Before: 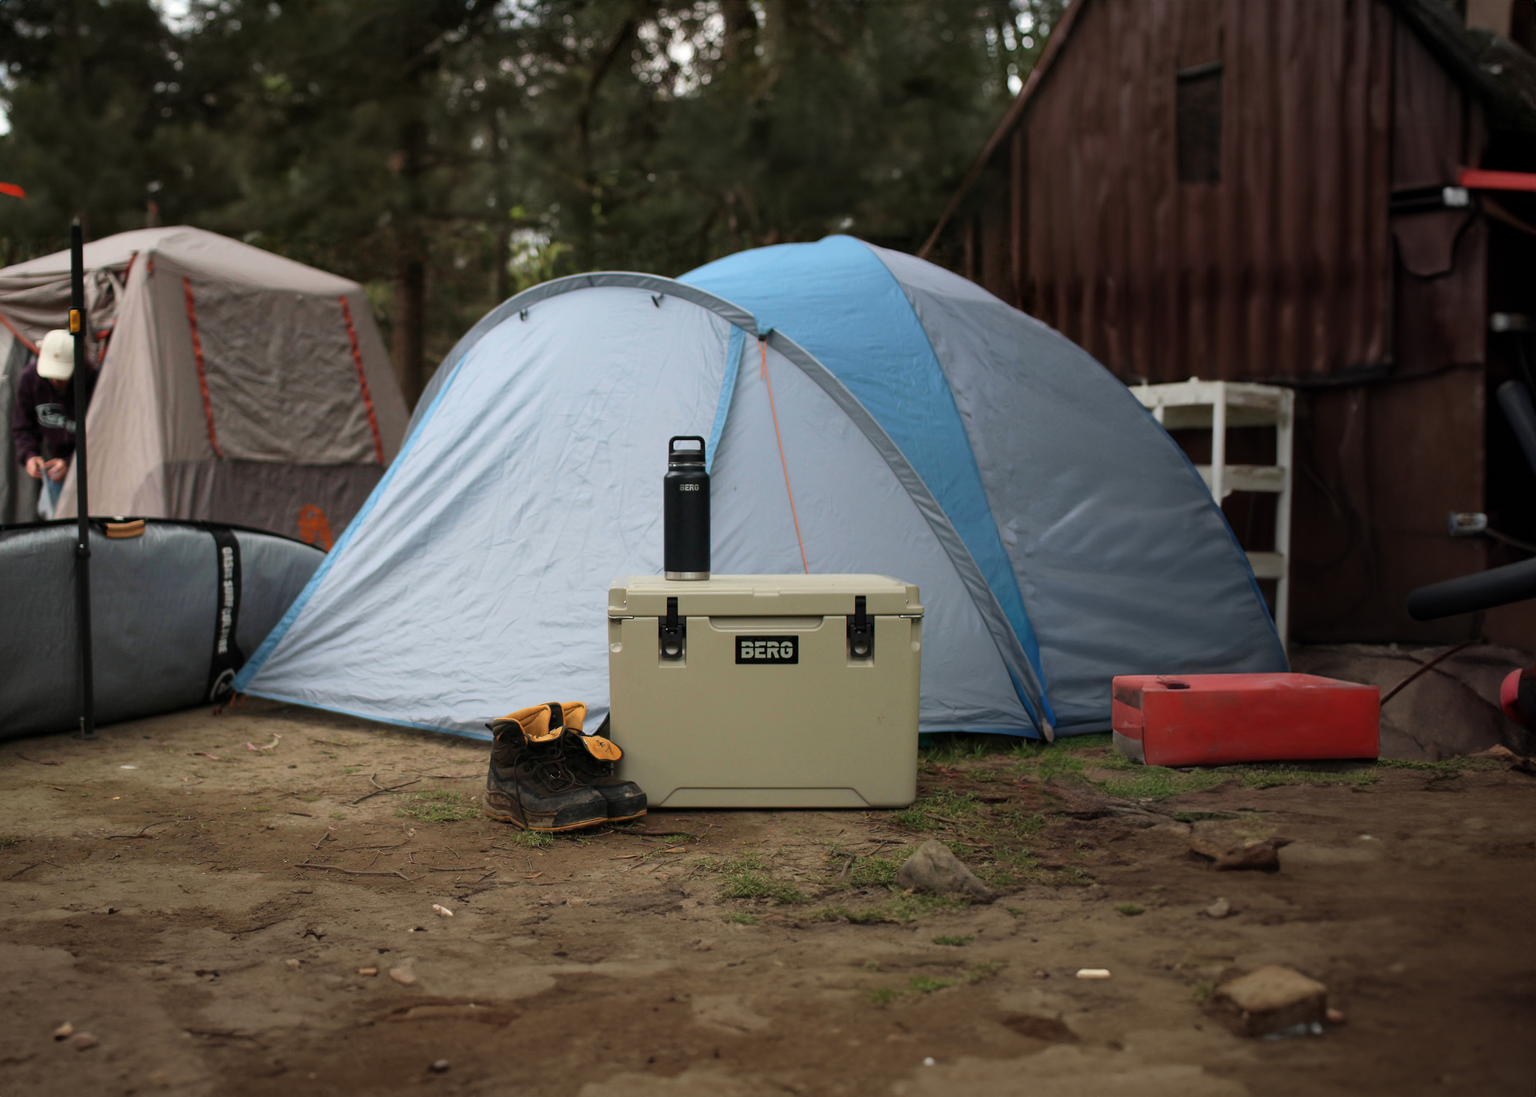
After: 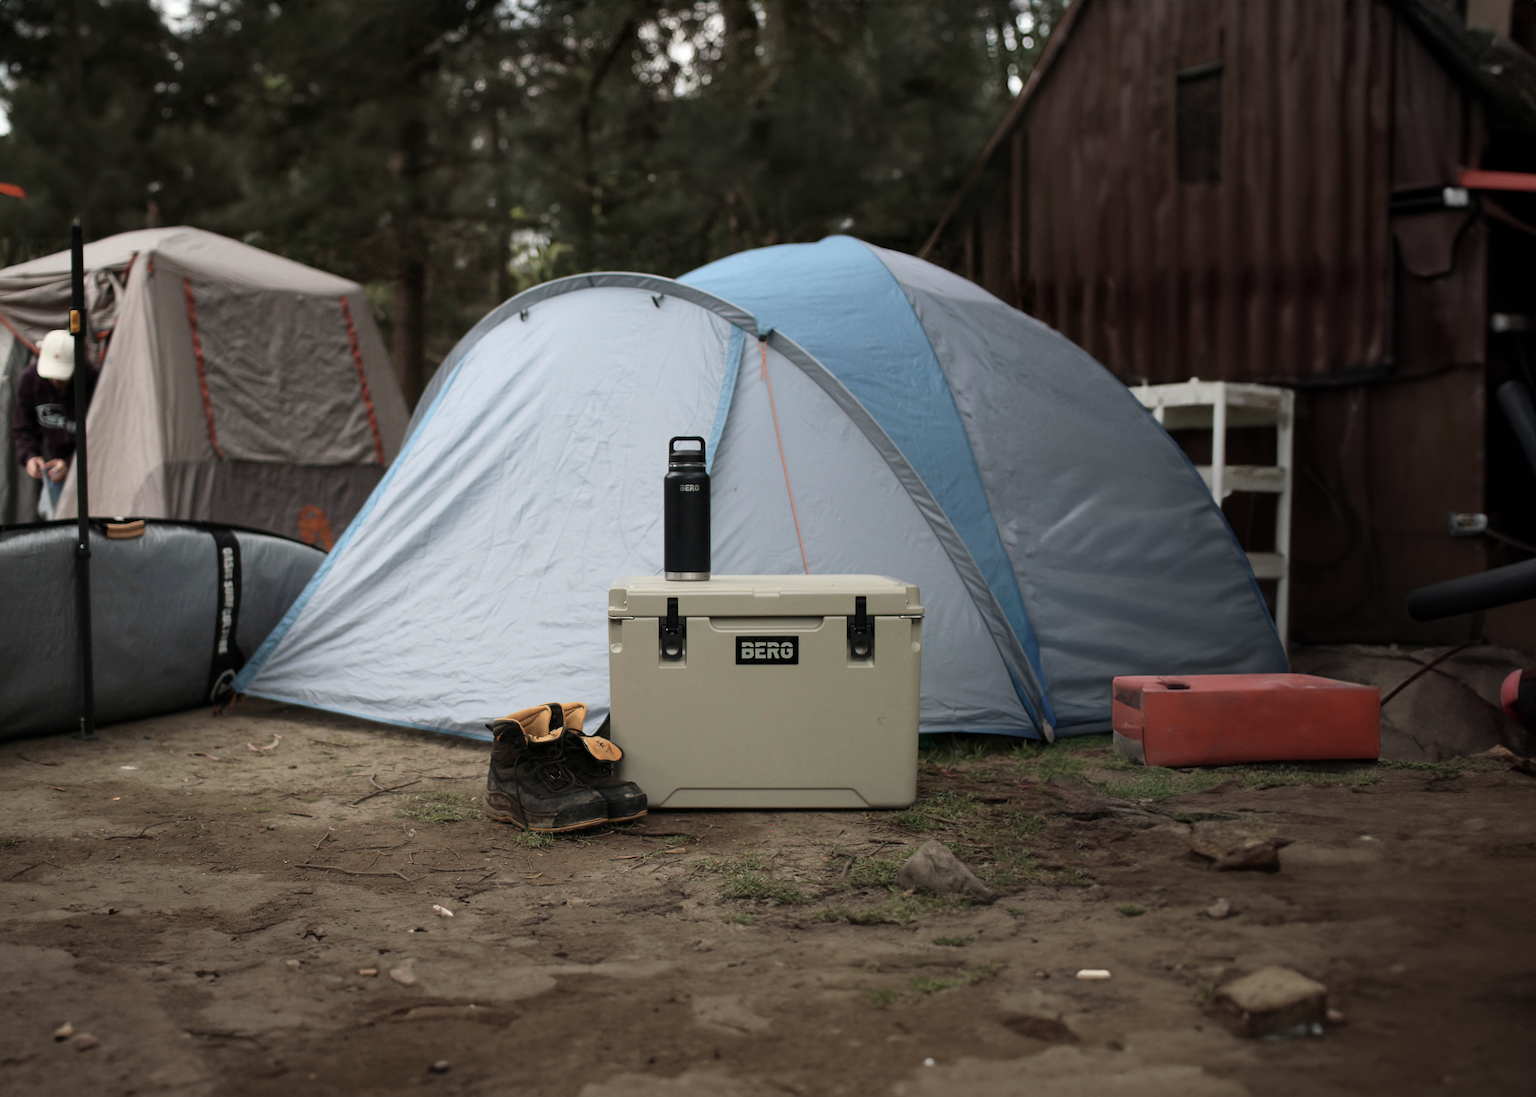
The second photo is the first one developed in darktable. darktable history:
exposure: compensate highlight preservation false
contrast brightness saturation: contrast 0.1, saturation -0.3
